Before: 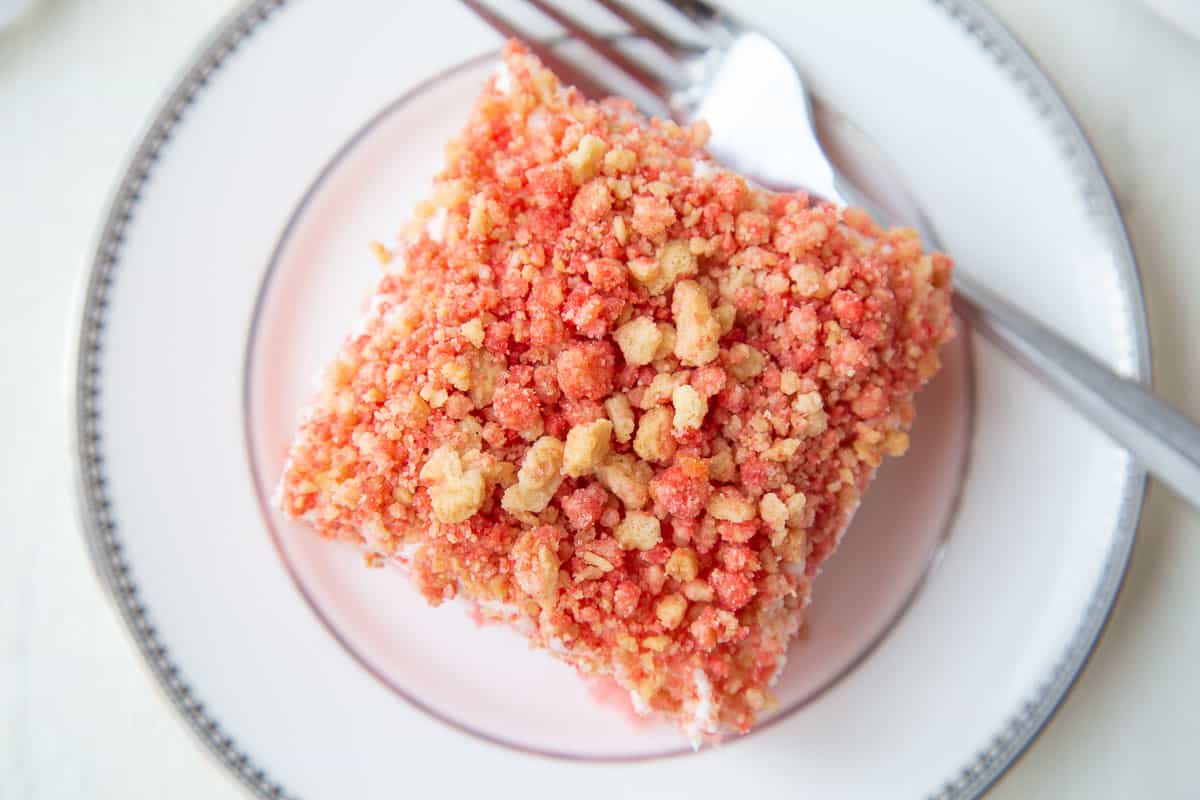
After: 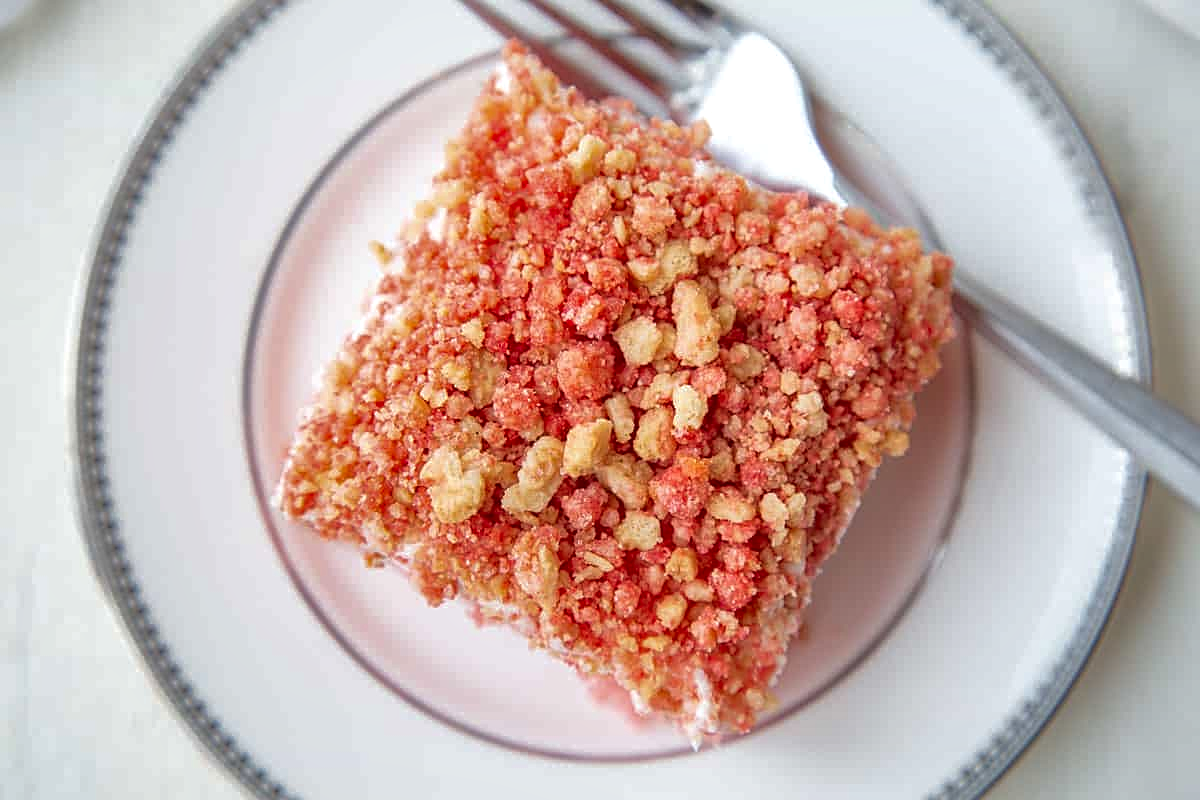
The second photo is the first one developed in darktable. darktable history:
sharpen: on, module defaults
local contrast: detail 130%
shadows and highlights: shadows 30.19
